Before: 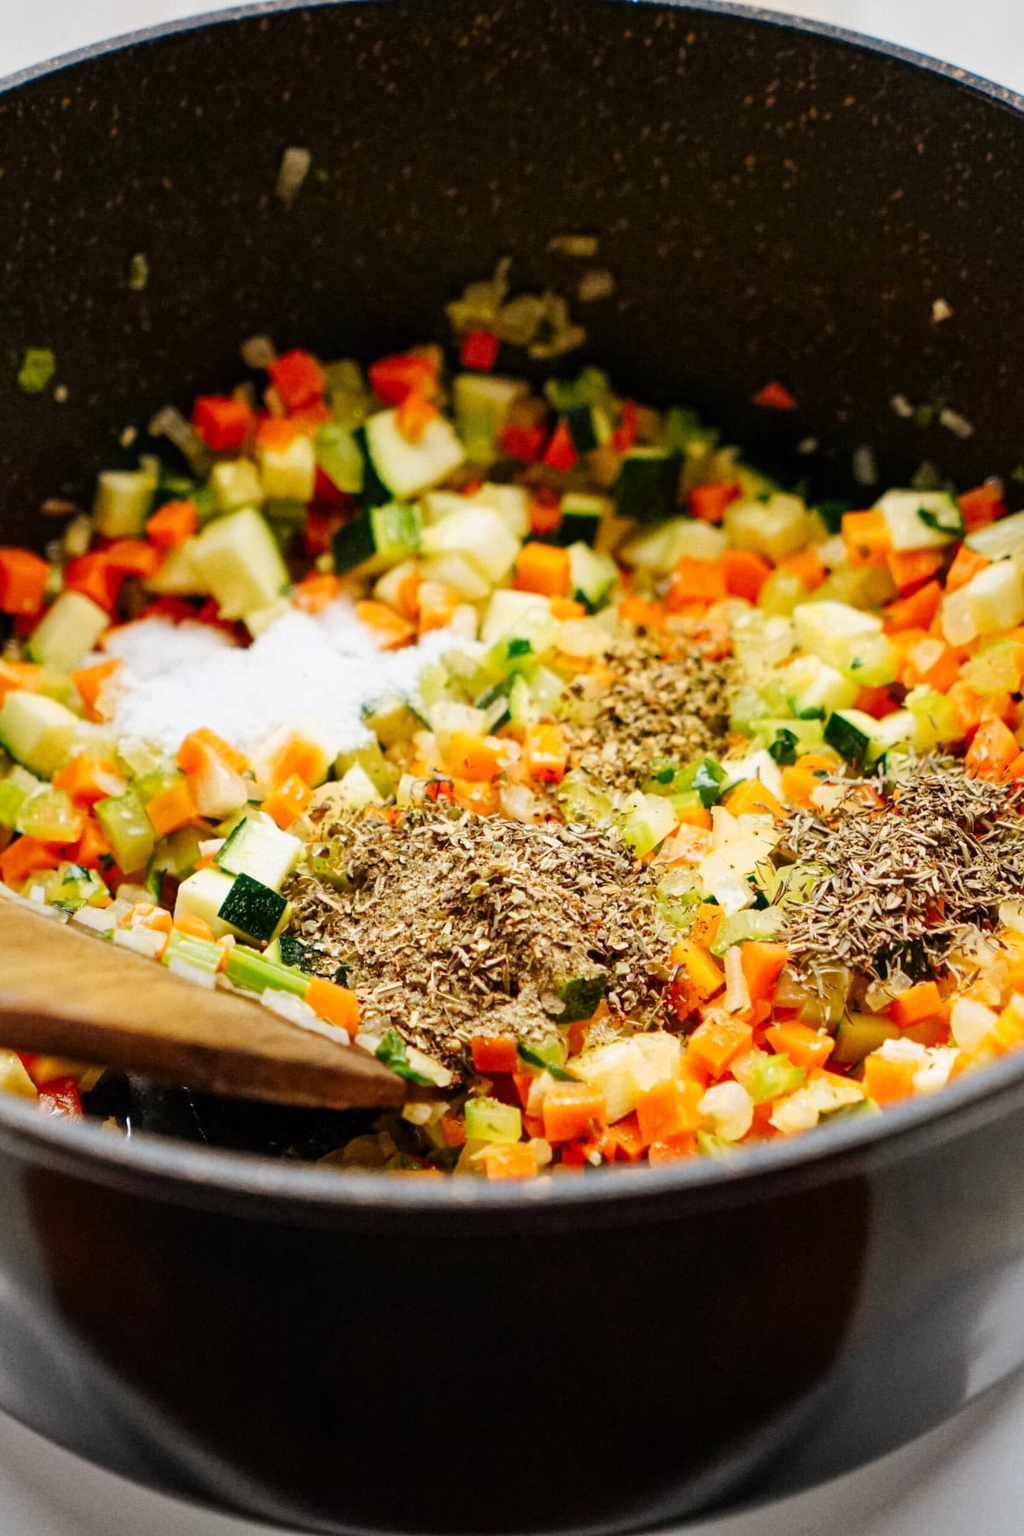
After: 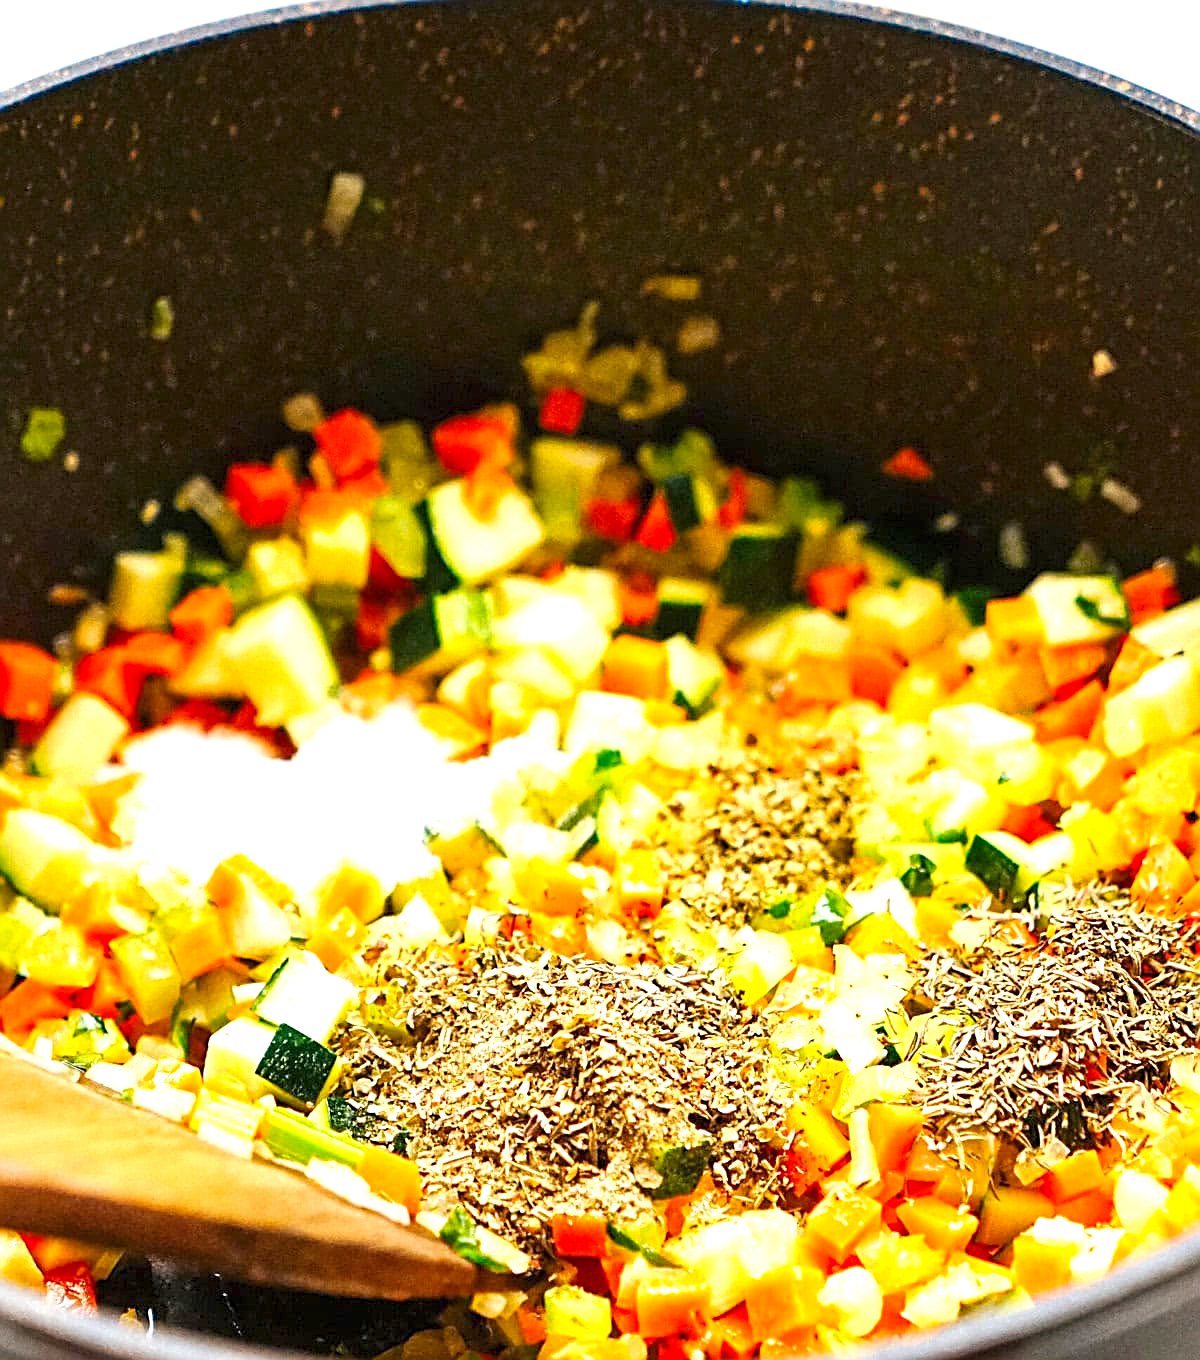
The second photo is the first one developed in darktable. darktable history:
color balance rgb: perceptual saturation grading › global saturation 12.404%, contrast -10.556%
sharpen: amount 0.988
exposure: black level correction 0, exposure 1.2 EV, compensate exposure bias true, compensate highlight preservation false
crop: bottom 24.403%
